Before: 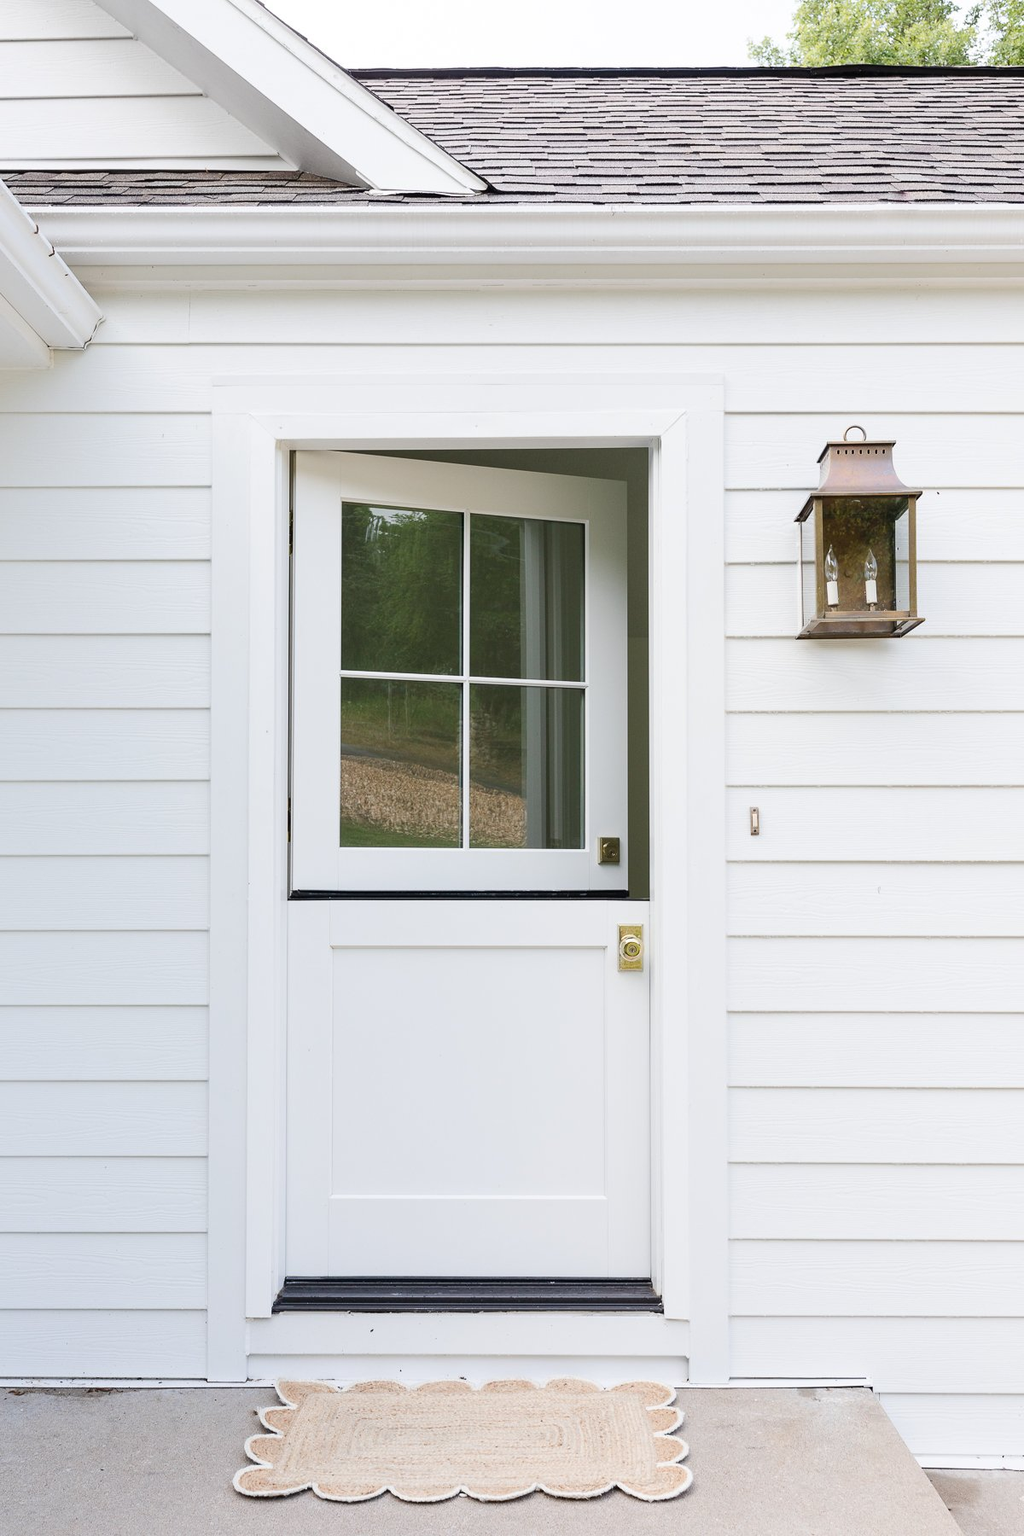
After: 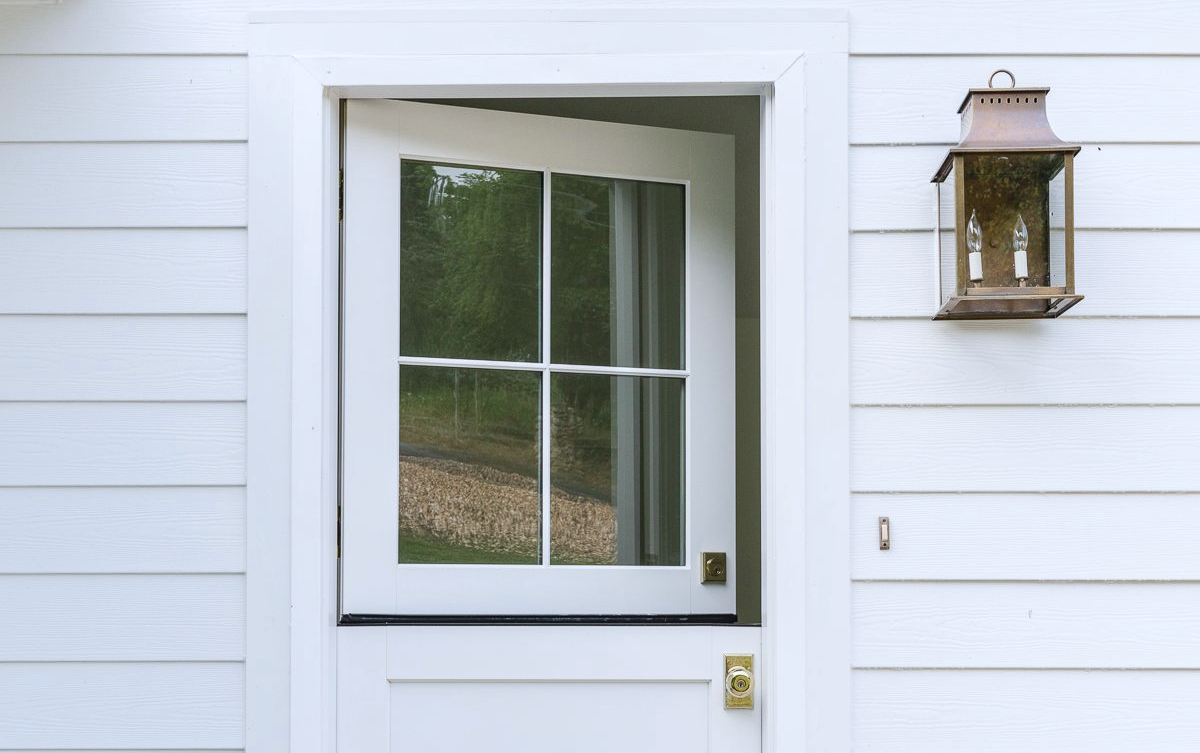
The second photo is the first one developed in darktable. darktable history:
crop and rotate: top 23.84%, bottom 34.294%
white balance: red 0.976, blue 1.04
local contrast: on, module defaults
